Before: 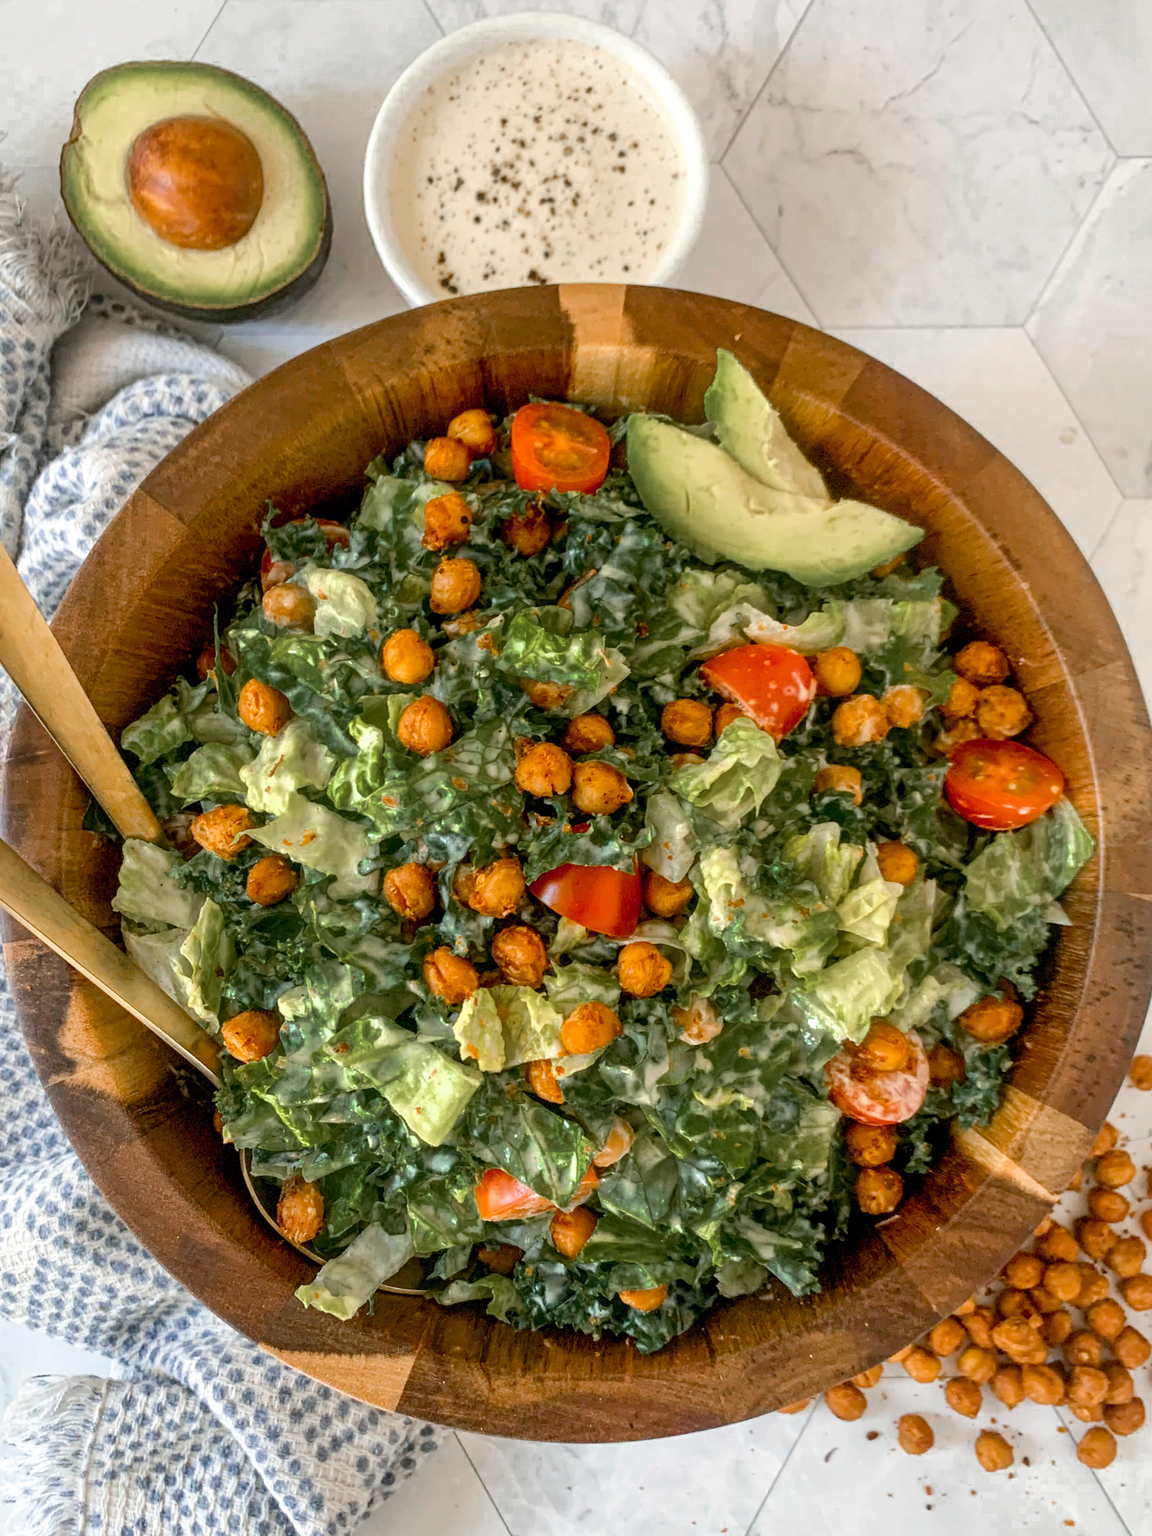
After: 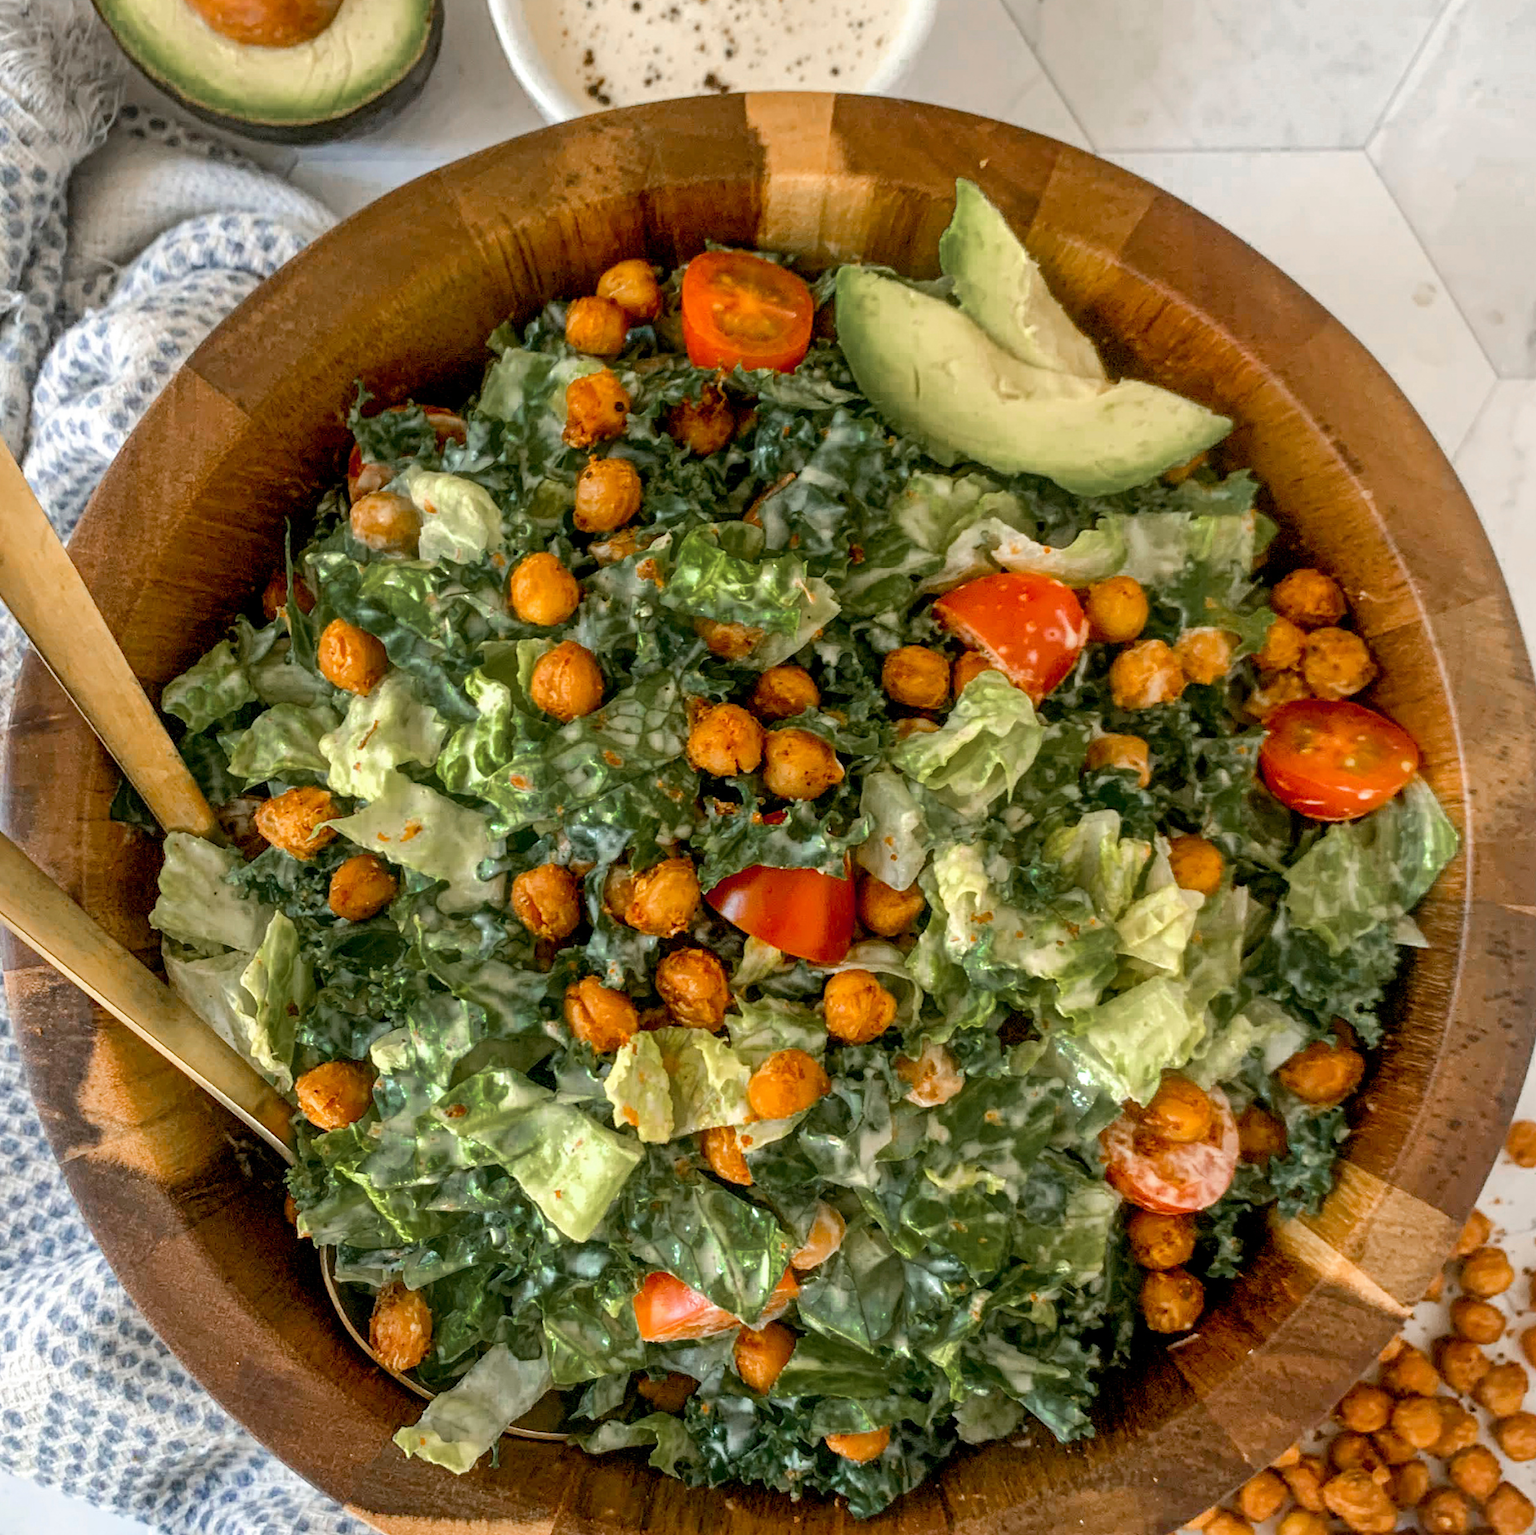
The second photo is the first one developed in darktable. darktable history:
crop: top 14.022%, bottom 10.983%
